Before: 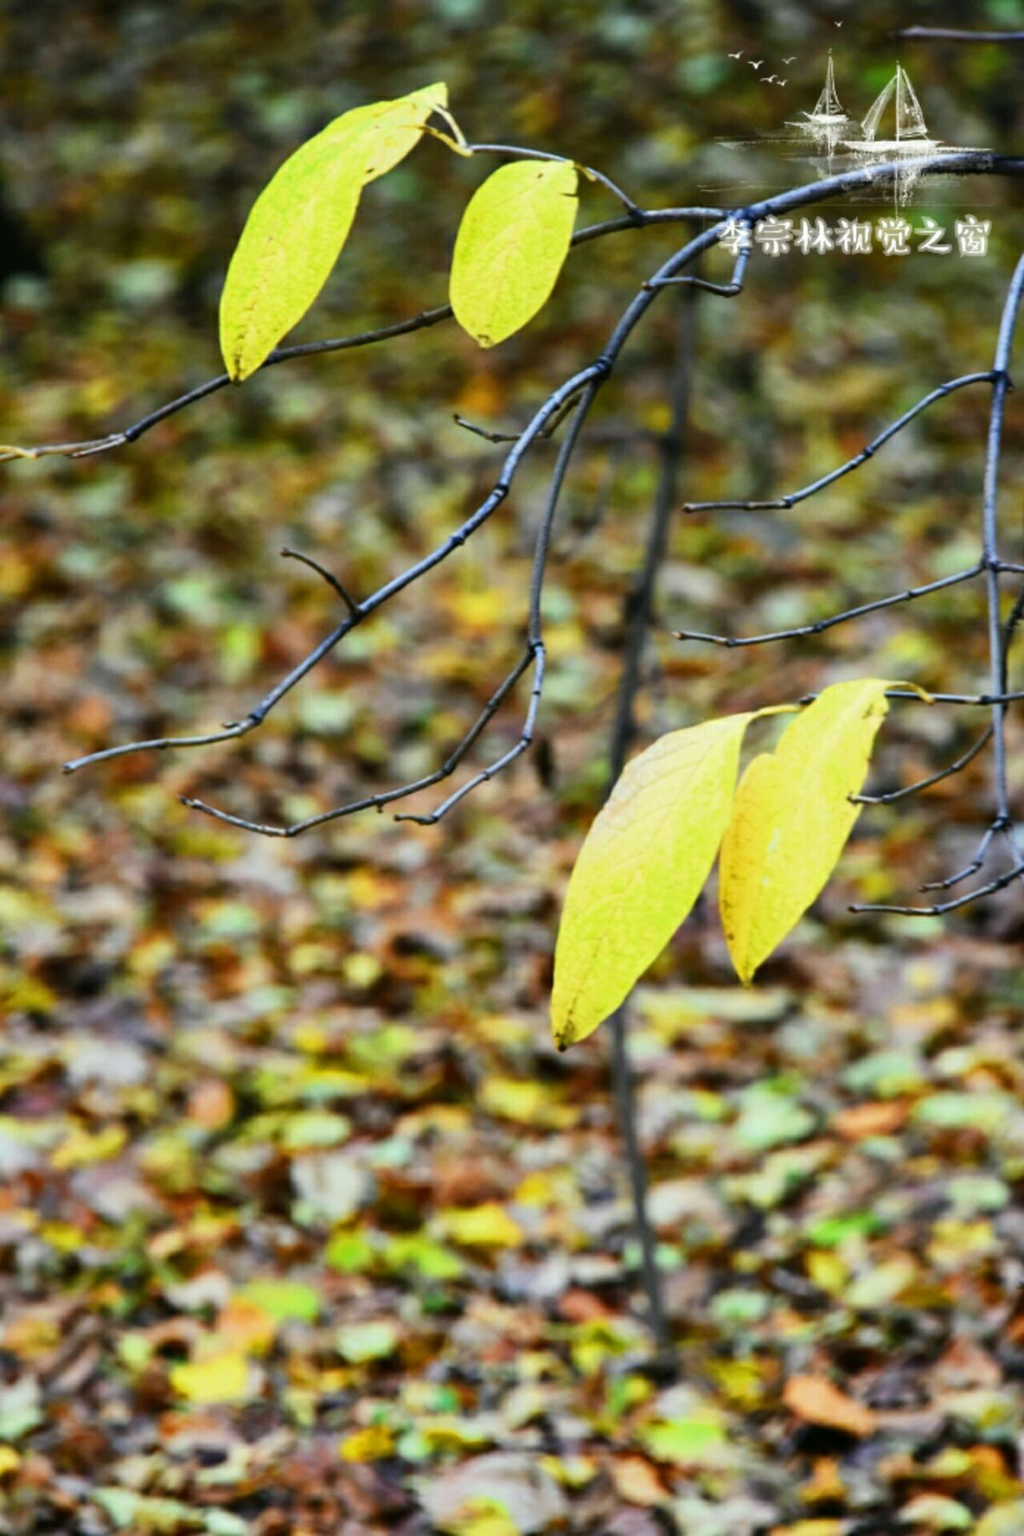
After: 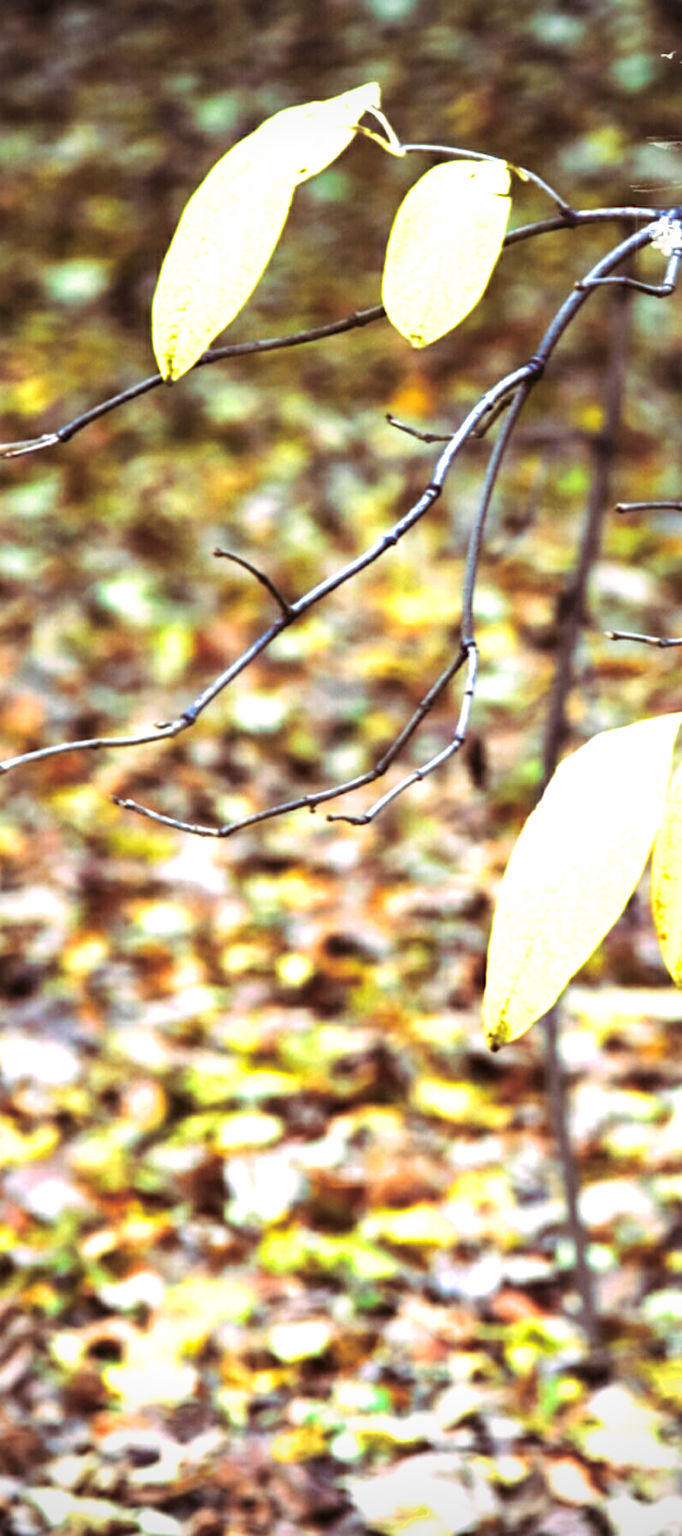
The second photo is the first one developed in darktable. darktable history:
exposure: black level correction 0, exposure 1.2 EV, compensate exposure bias true, compensate highlight preservation false
crop and rotate: left 6.617%, right 26.717%
vignetting: on, module defaults
split-toning: highlights › hue 298.8°, highlights › saturation 0.73, compress 41.76%
